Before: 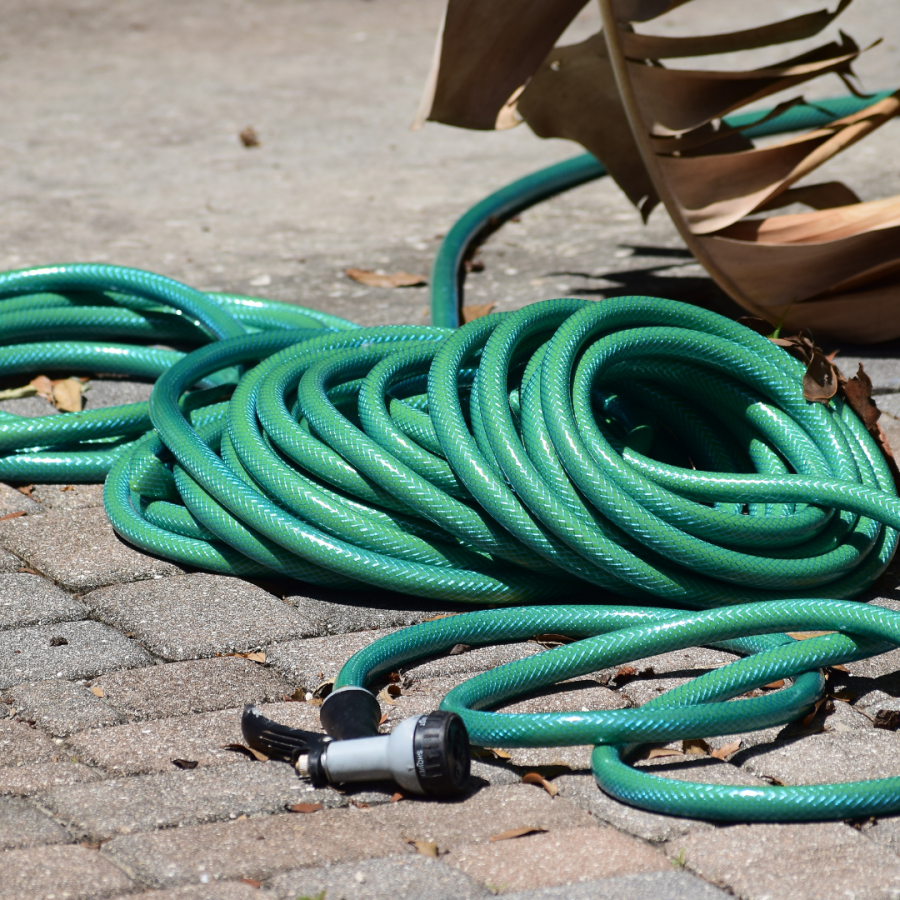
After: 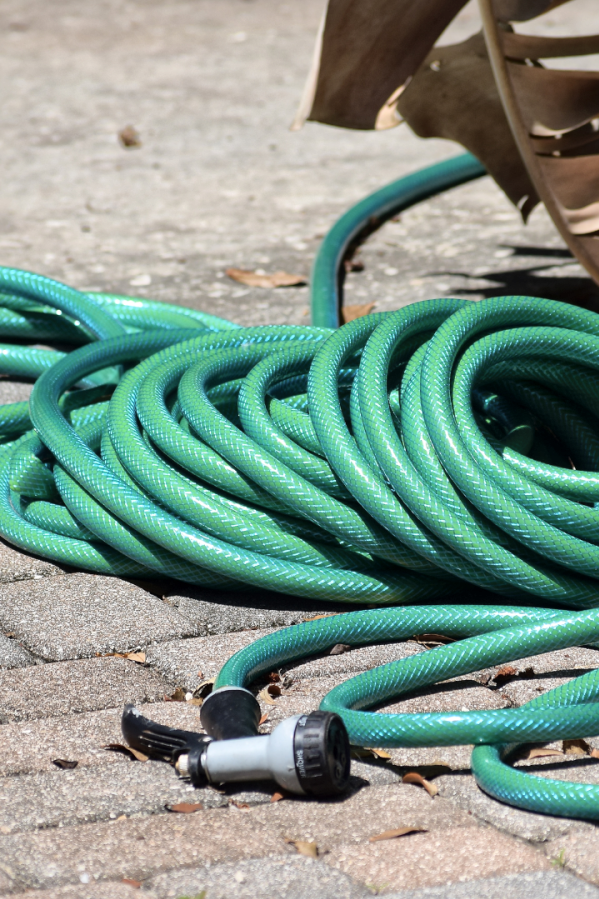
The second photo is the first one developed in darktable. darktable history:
crop and rotate: left 13.342%, right 19.991%
global tonemap: drago (1, 100), detail 1
